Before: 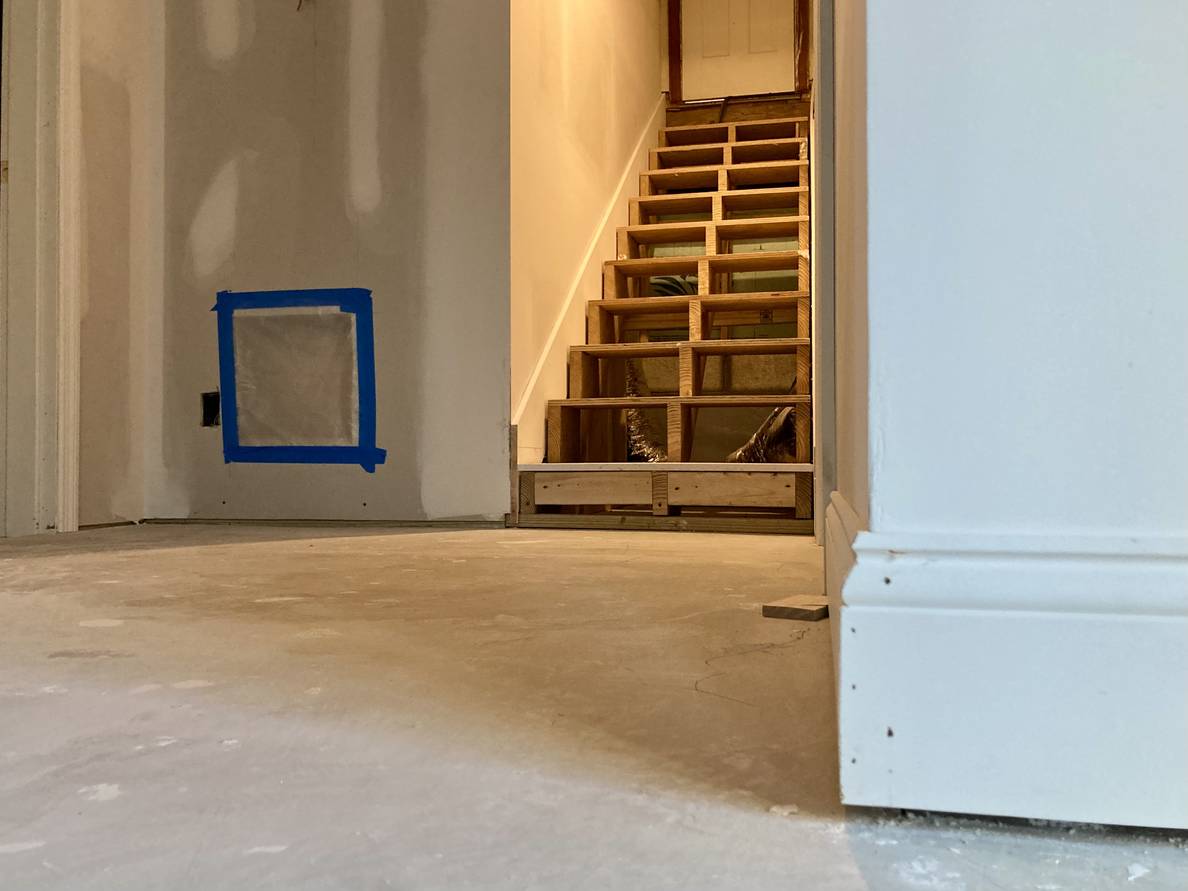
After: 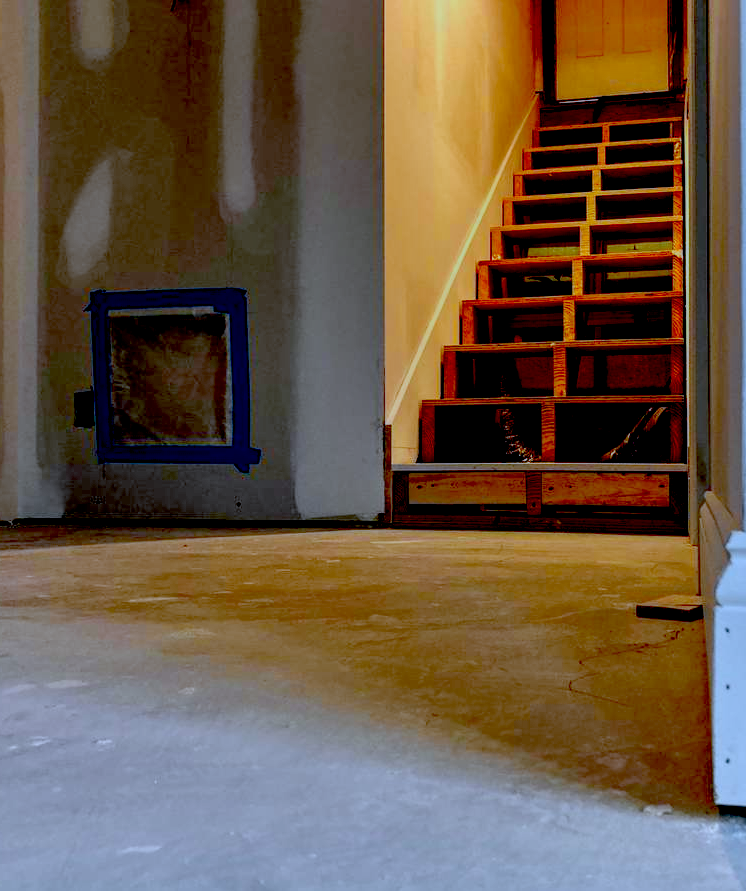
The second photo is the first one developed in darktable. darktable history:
exposure: black level correction 0.1, exposure -0.092 EV, compensate highlight preservation false
local contrast: detail 110%
color zones: curves: ch0 [(0, 0.511) (0.143, 0.531) (0.286, 0.56) (0.429, 0.5) (0.571, 0.5) (0.714, 0.5) (0.857, 0.5) (1, 0.5)]; ch1 [(0, 0.525) (0.143, 0.705) (0.286, 0.715) (0.429, 0.35) (0.571, 0.35) (0.714, 0.35) (0.857, 0.4) (1, 0.4)]; ch2 [(0, 0.572) (0.143, 0.512) (0.286, 0.473) (0.429, 0.45) (0.571, 0.5) (0.714, 0.5) (0.857, 0.518) (1, 0.518)]
crop: left 10.644%, right 26.528%
white balance: red 0.871, blue 1.249
